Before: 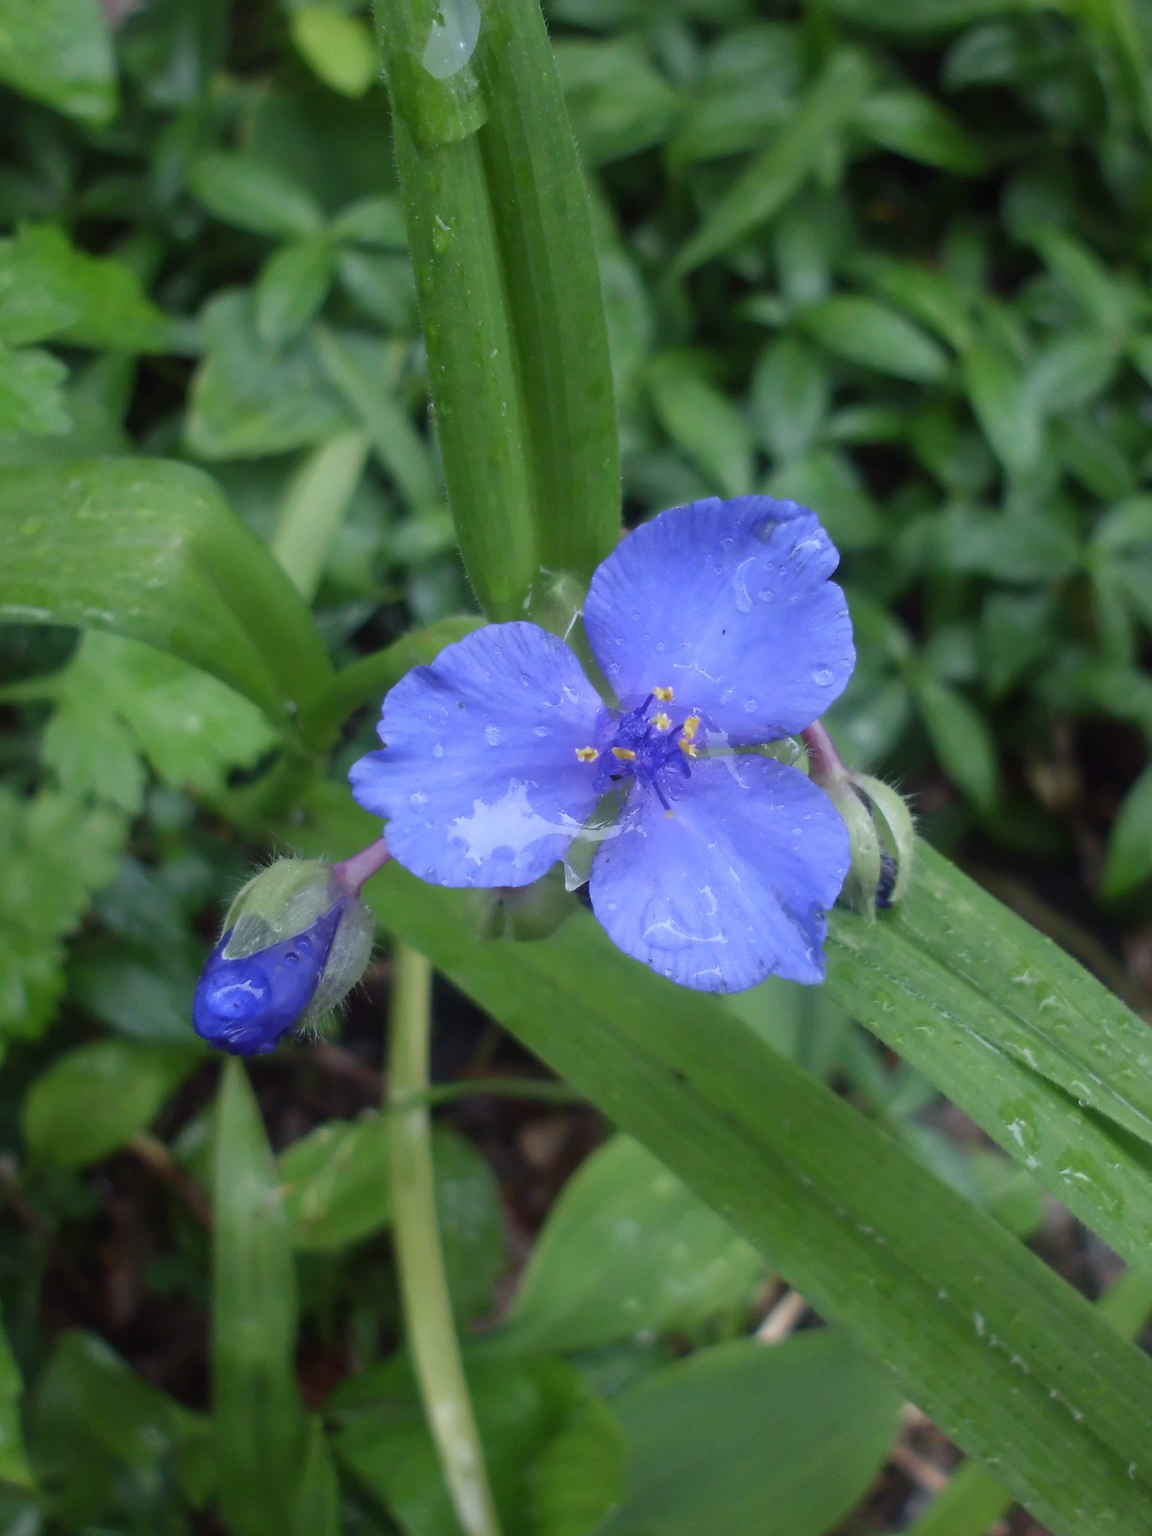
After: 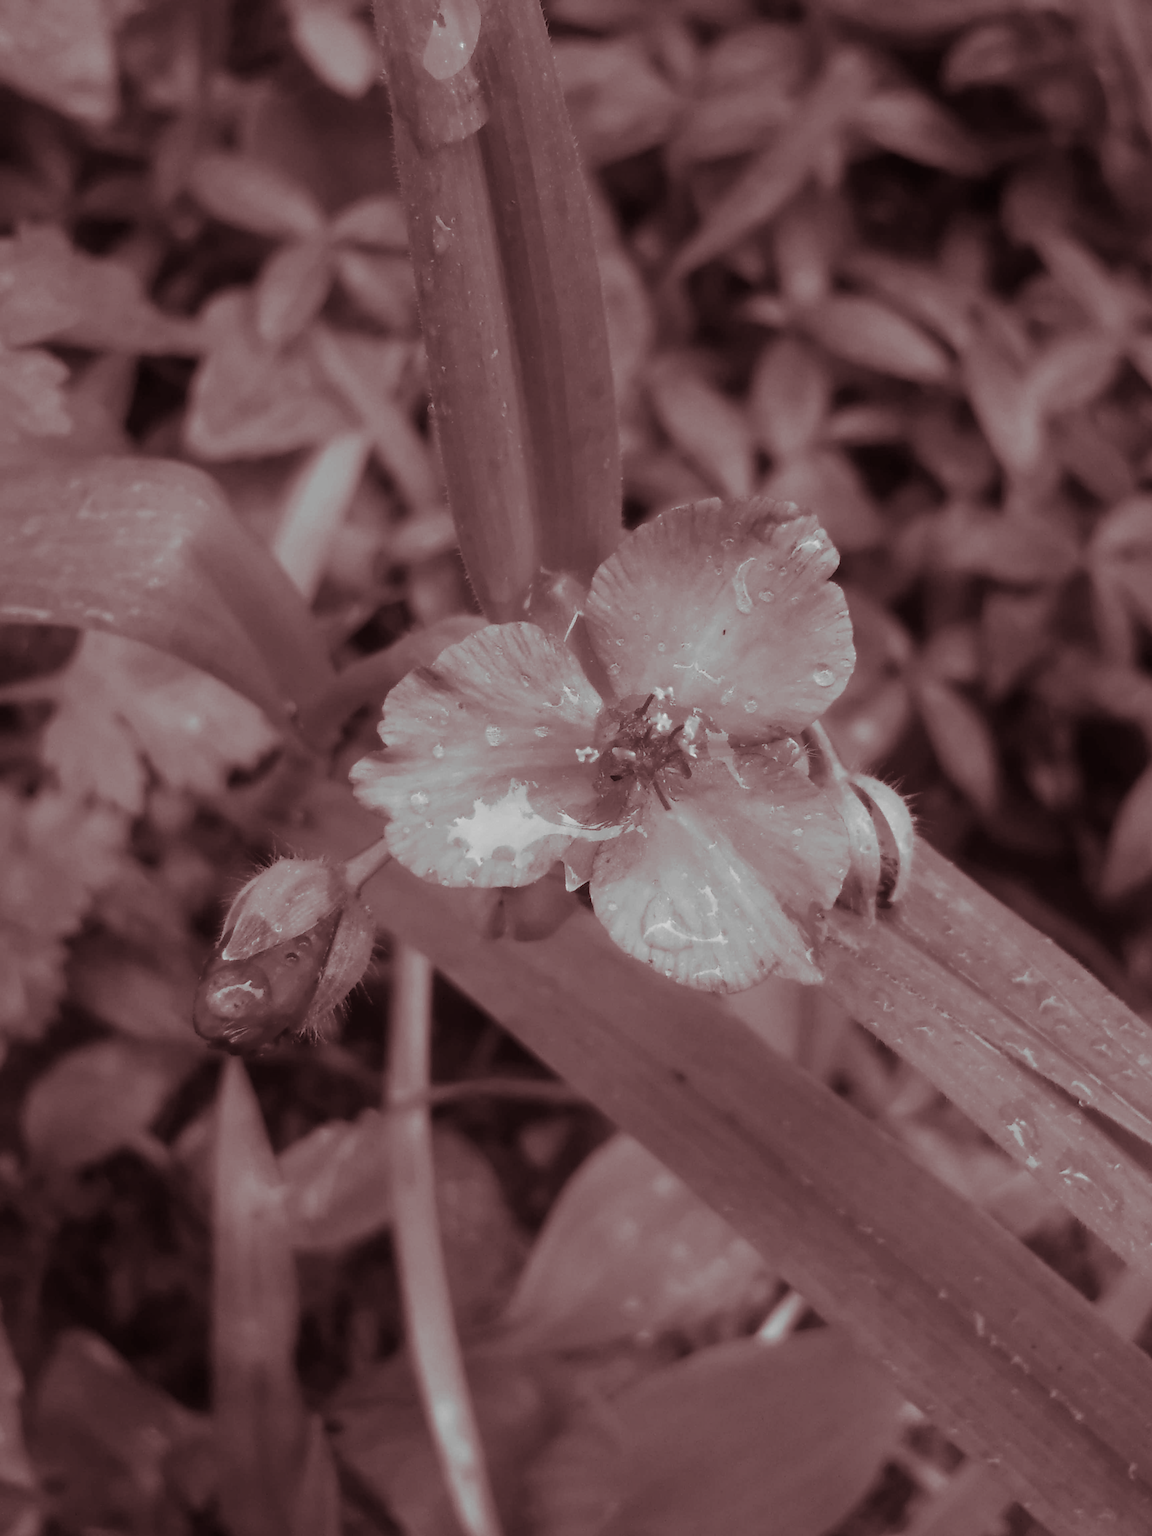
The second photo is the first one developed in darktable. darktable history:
split-toning: on, module defaults
monochrome: a 14.95, b -89.96
